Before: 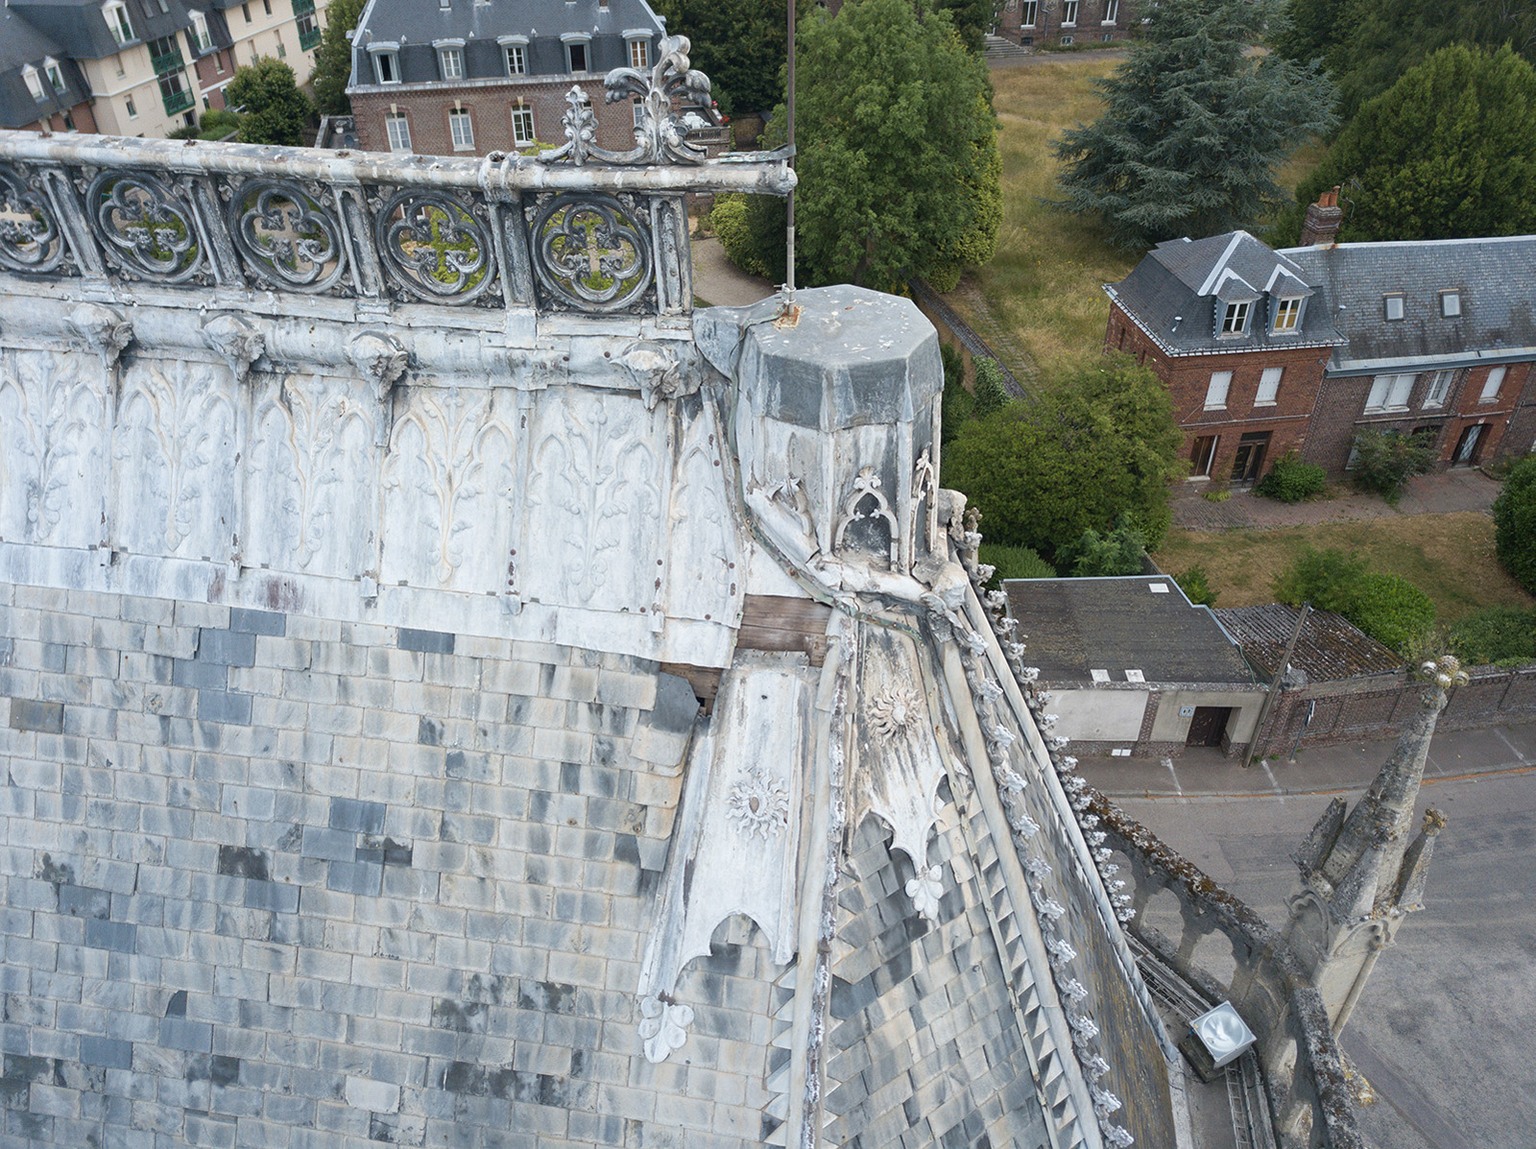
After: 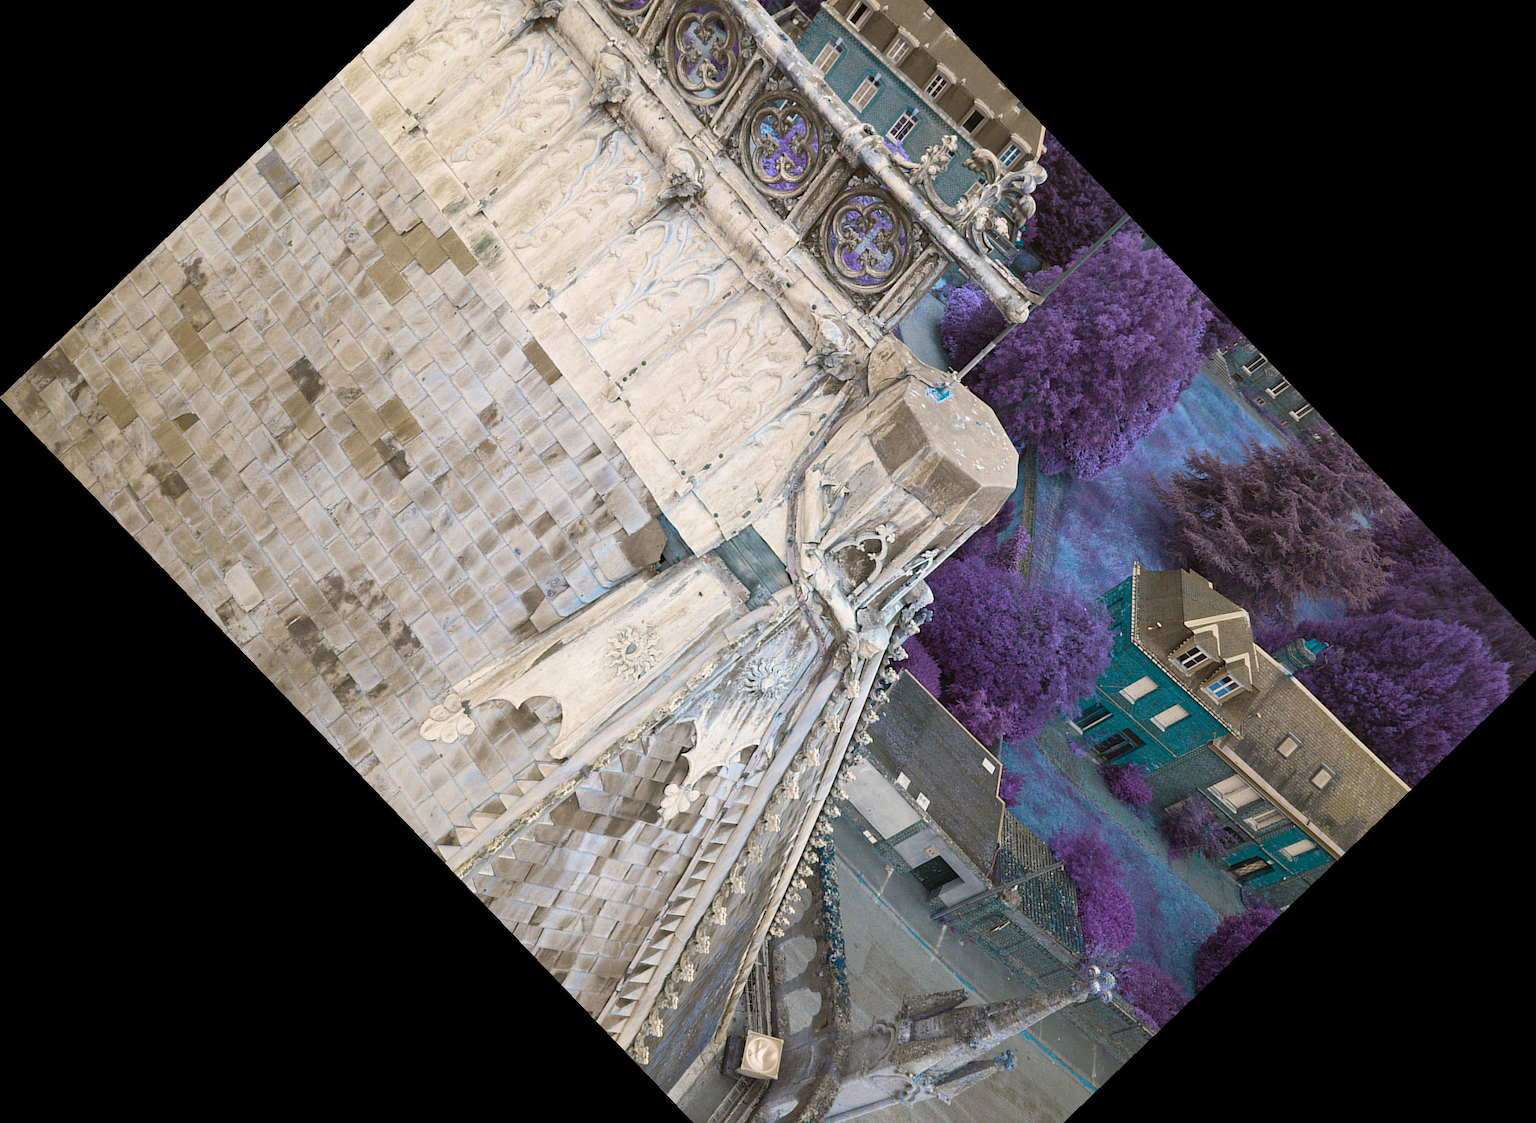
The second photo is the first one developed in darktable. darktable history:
crop and rotate: angle -46.26°, top 16.234%, right 0.912%, bottom 11.704%
color balance rgb: hue shift 180°, global vibrance 50%, contrast 0.32%
